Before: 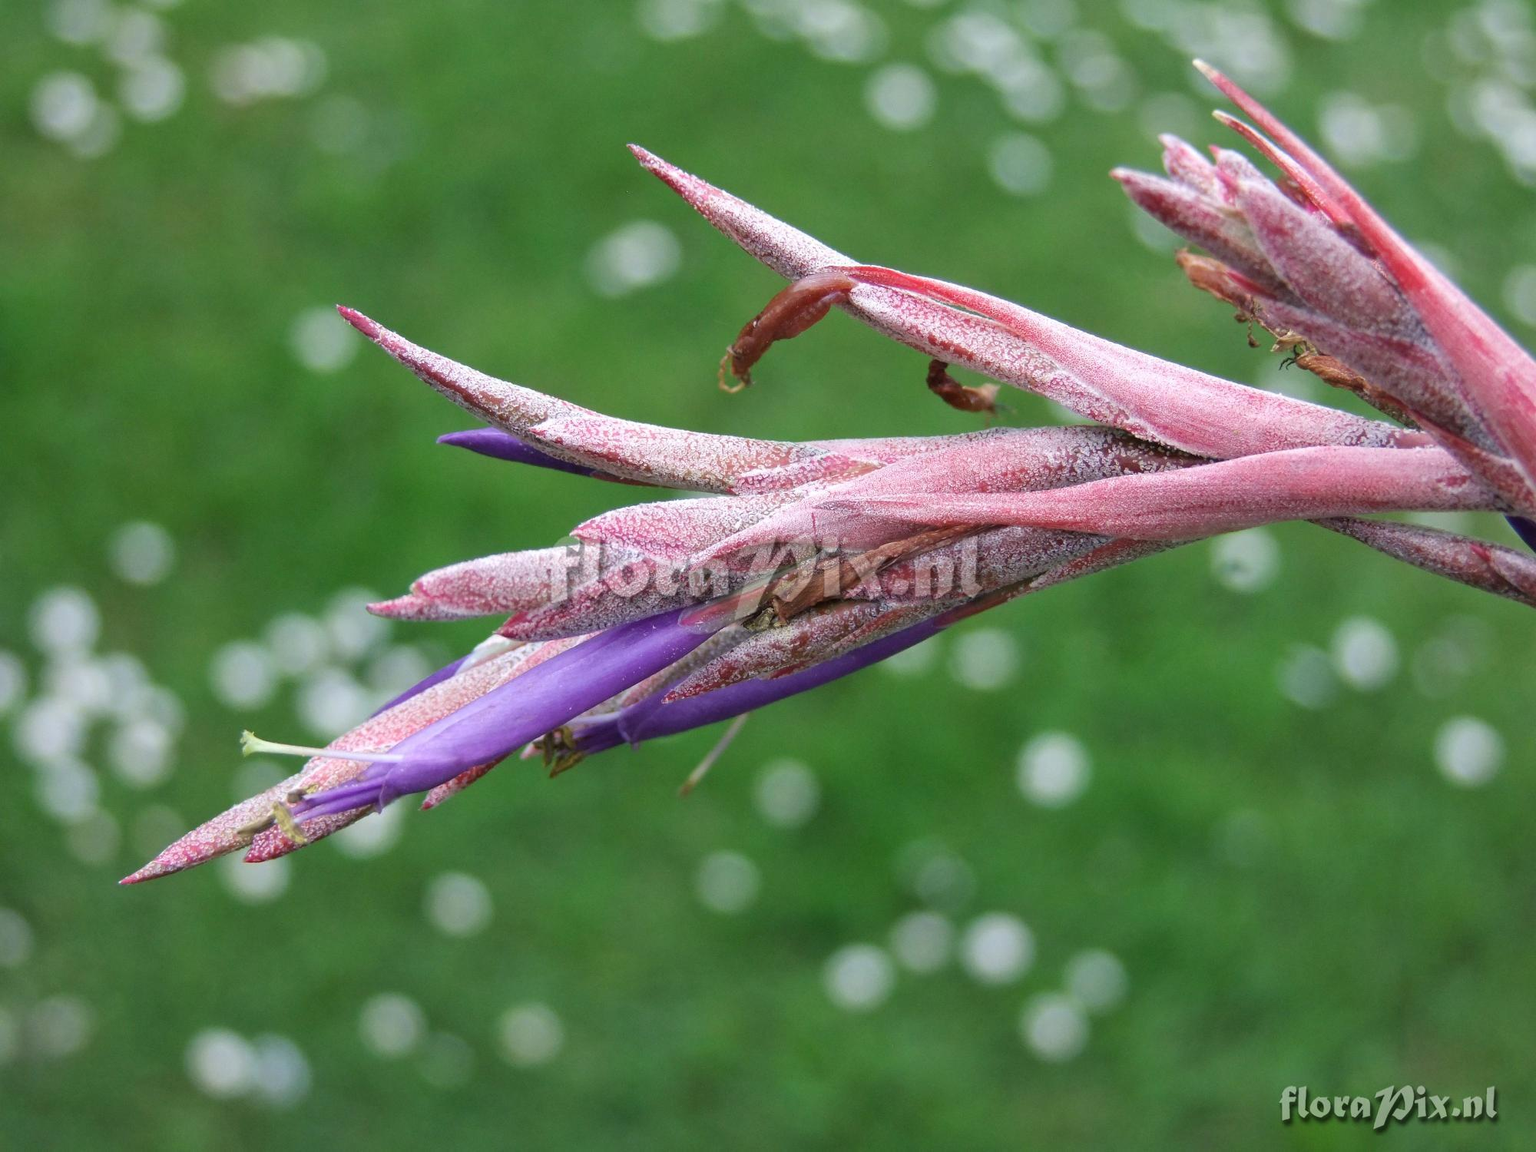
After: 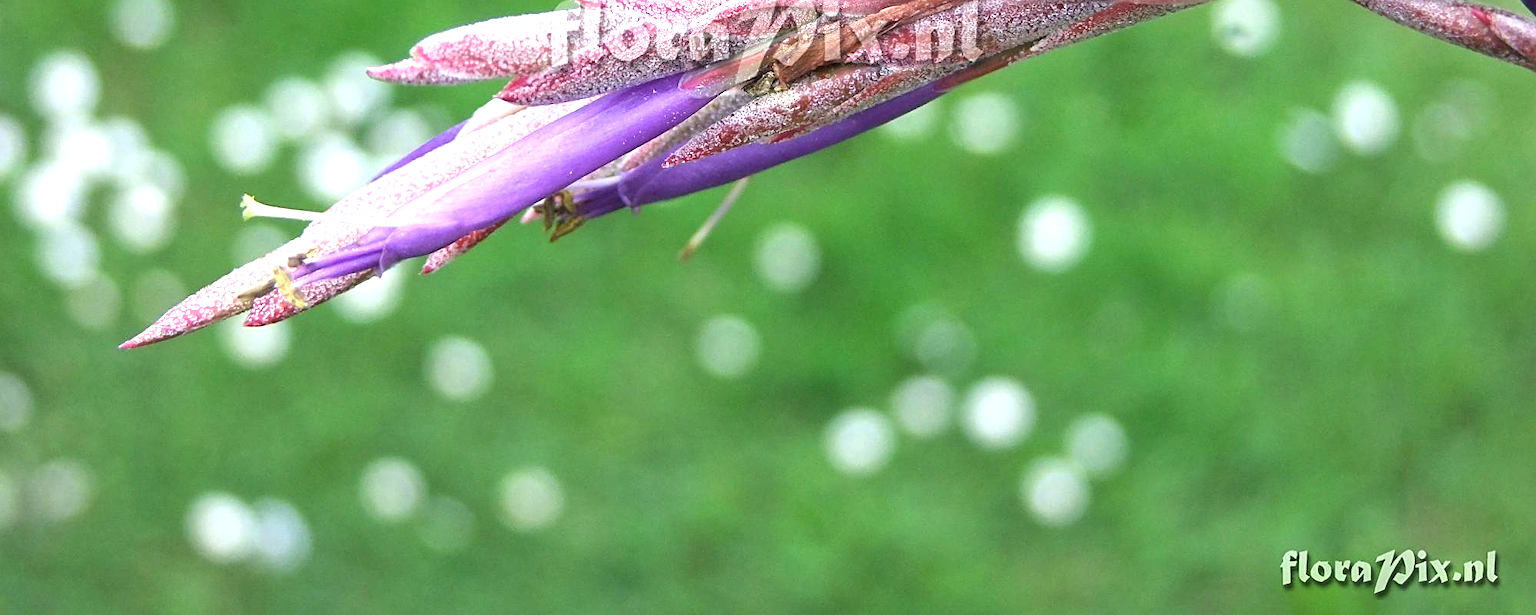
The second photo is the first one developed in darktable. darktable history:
crop and rotate: top 46.585%, right 0%
sharpen: on, module defaults
exposure: black level correction 0, exposure 1.101 EV, compensate exposure bias true, compensate highlight preservation false
